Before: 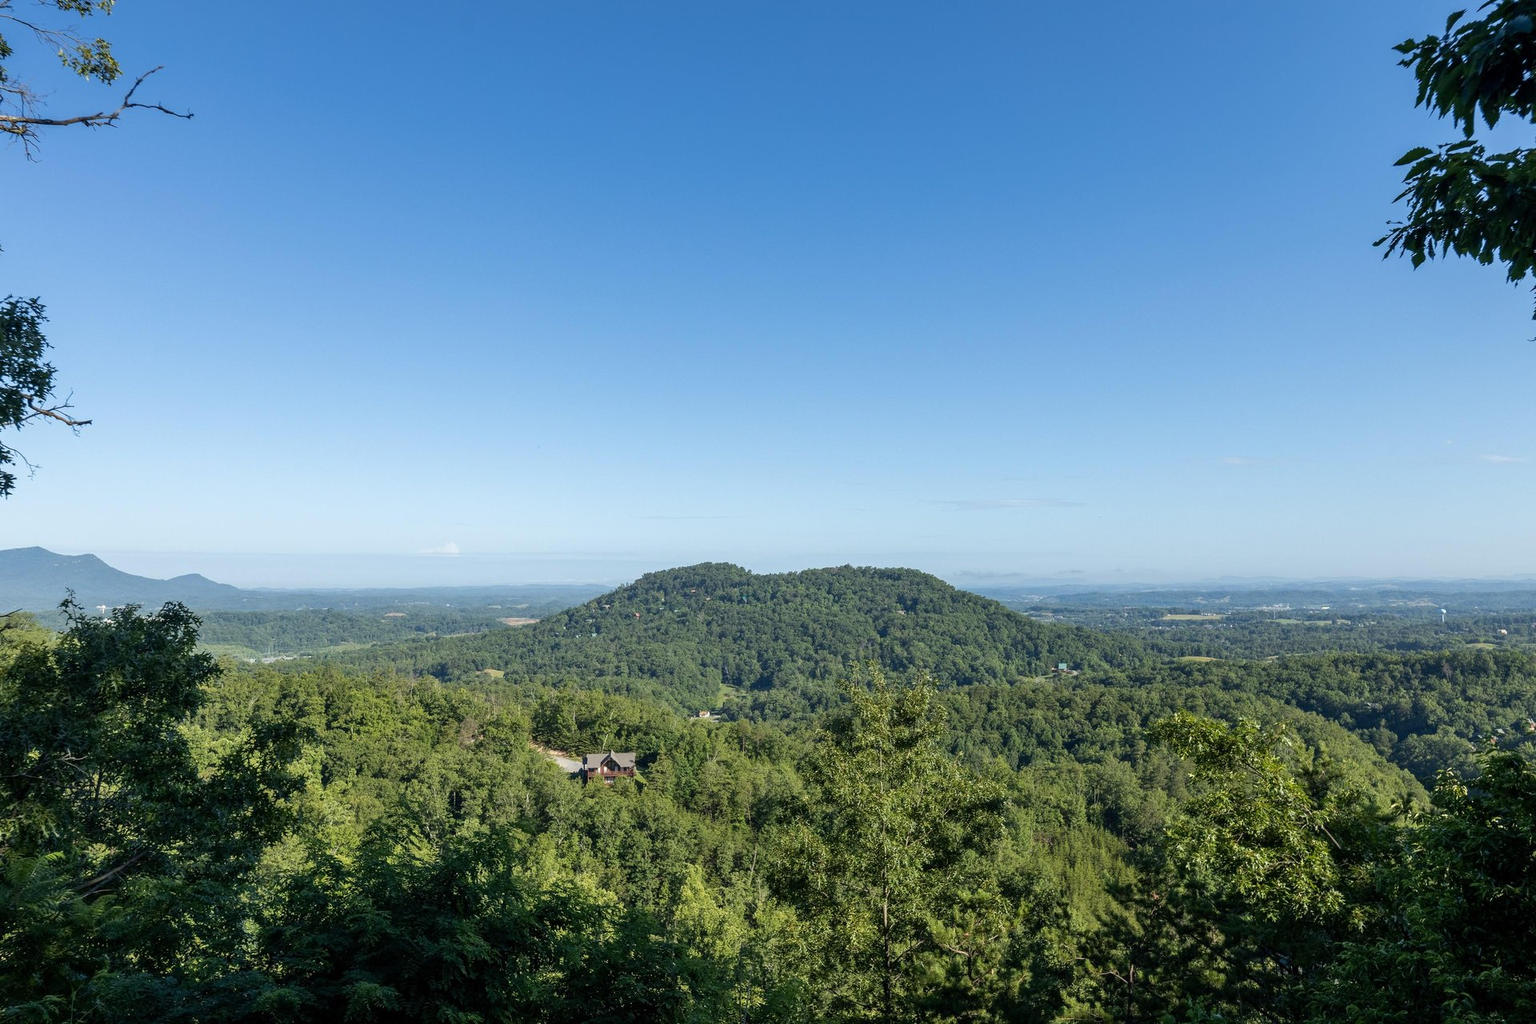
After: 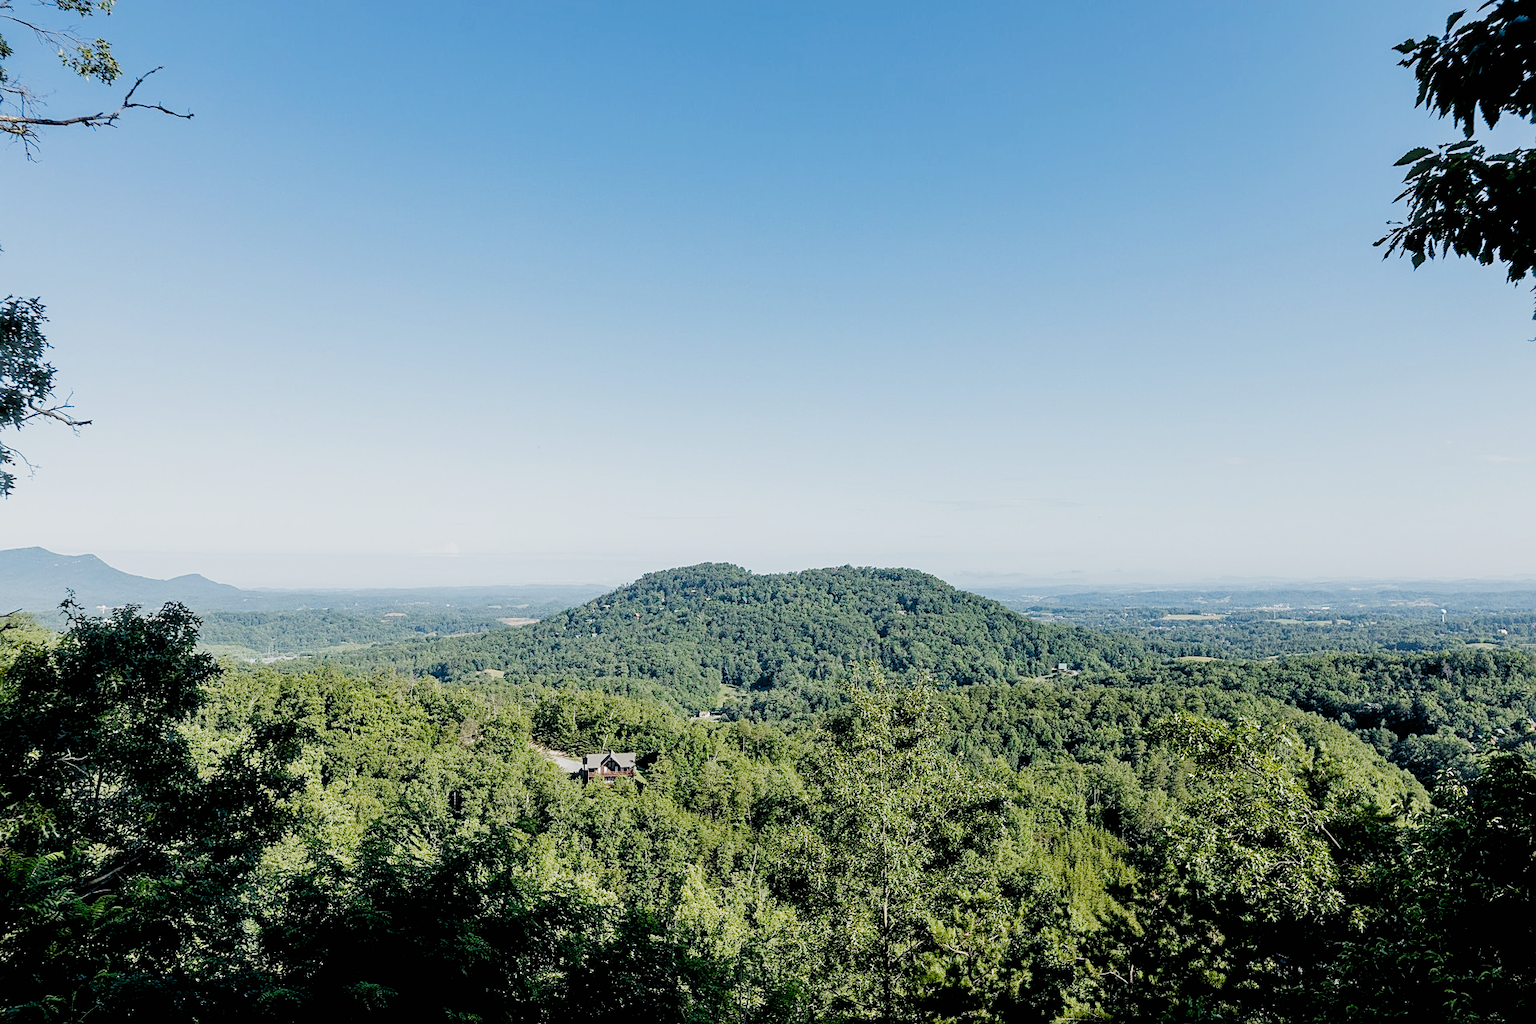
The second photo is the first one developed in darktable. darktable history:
sharpen: on, module defaults
filmic rgb: black relative exposure -2.85 EV, white relative exposure 4.56 EV, hardness 1.77, contrast 1.25, preserve chrominance no, color science v5 (2021)
exposure: exposure 0.564 EV, compensate highlight preservation false
haze removal: strength -0.09, adaptive false
